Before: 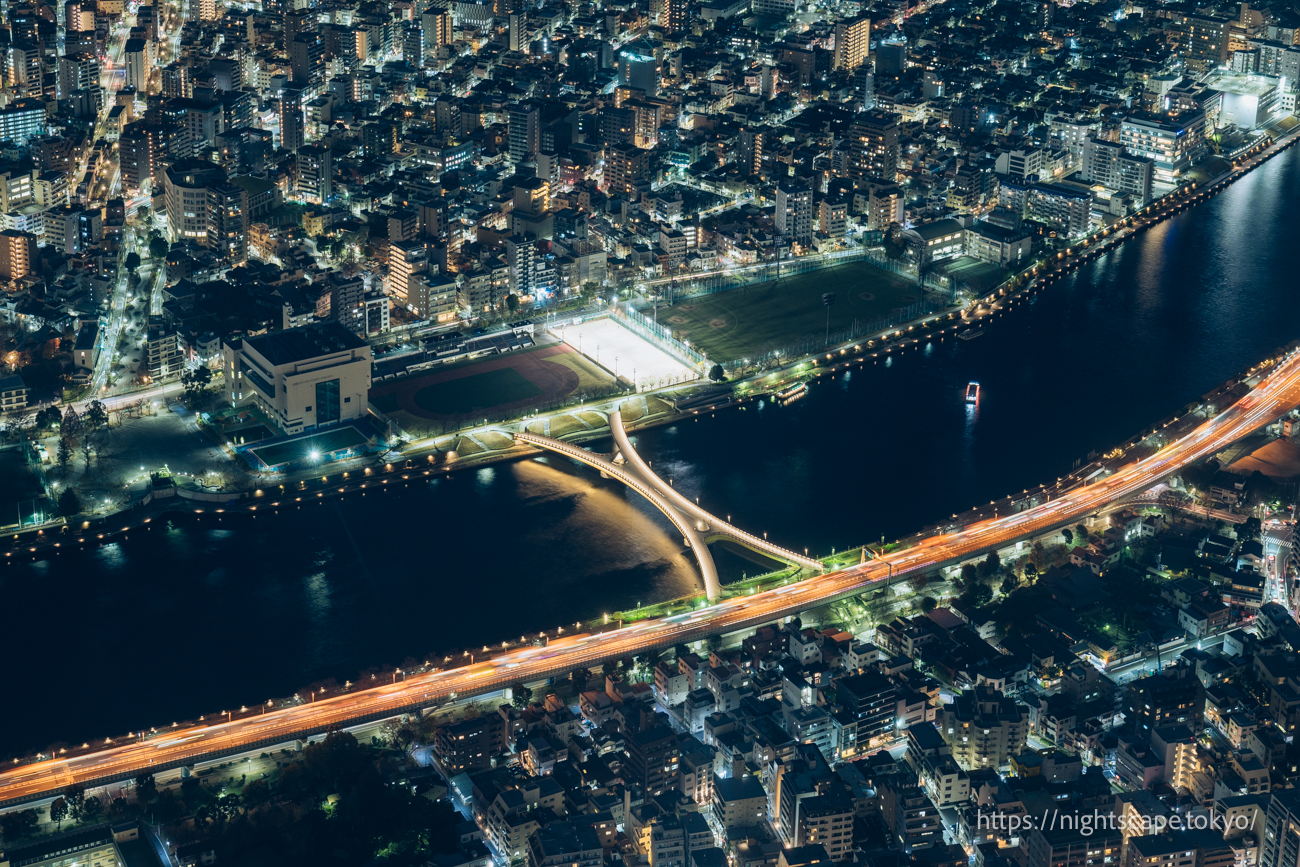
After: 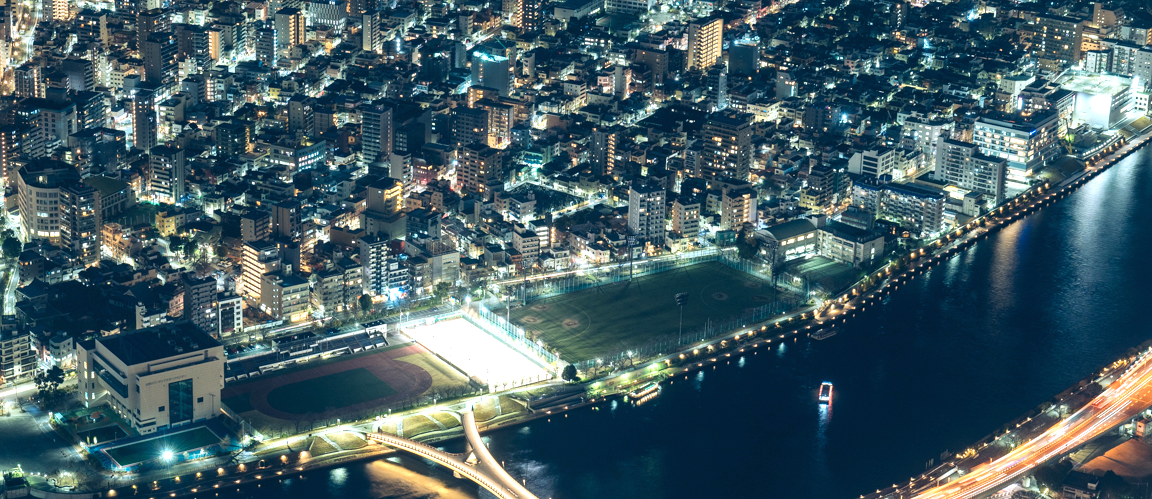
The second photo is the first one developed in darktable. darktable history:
crop and rotate: left 11.357%, bottom 42.34%
exposure: black level correction 0, exposure 0.693 EV, compensate highlight preservation false
